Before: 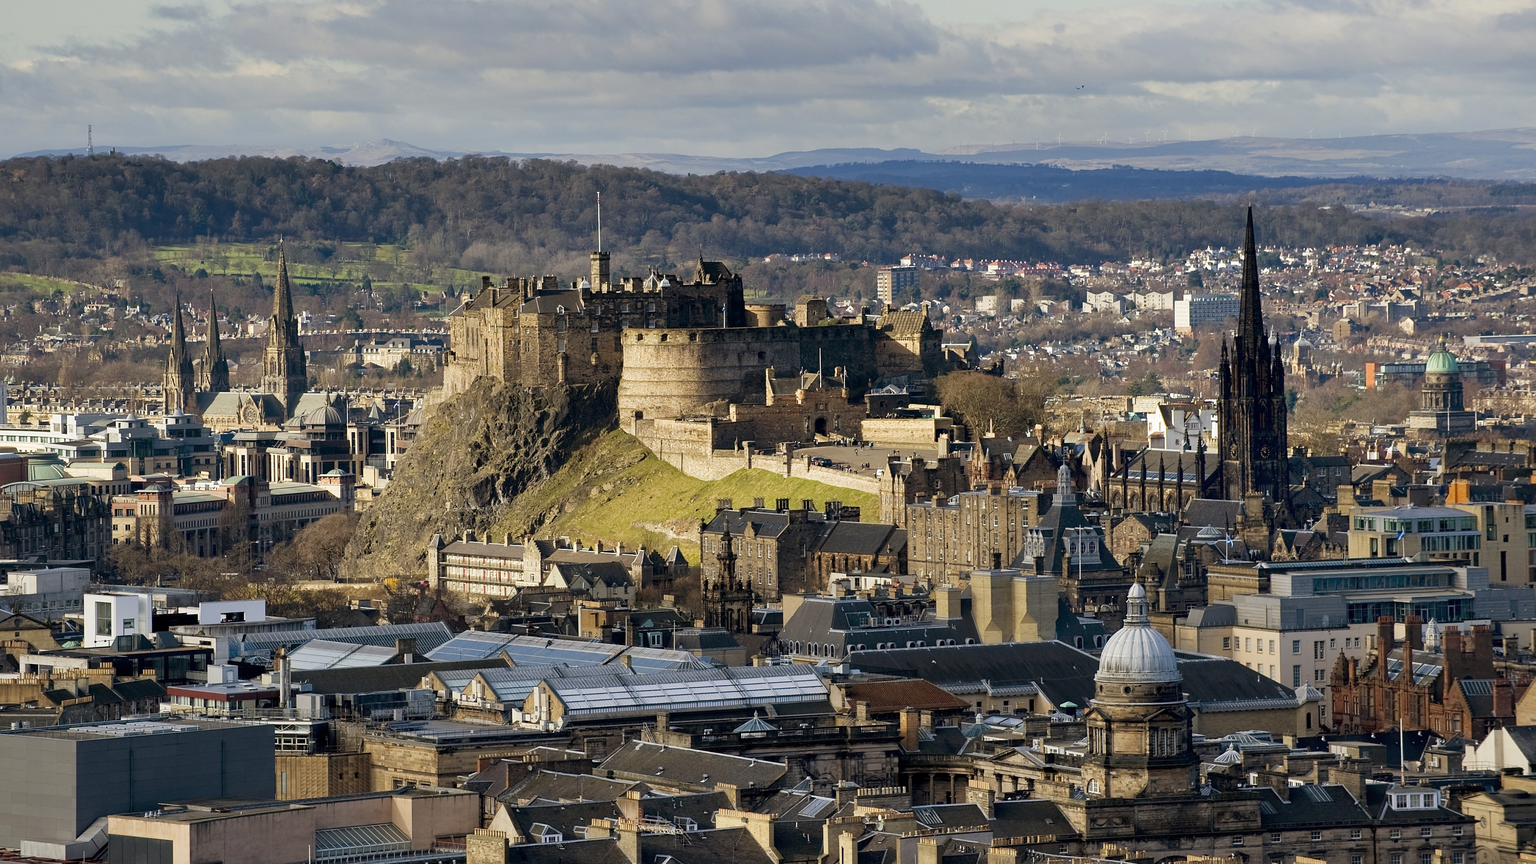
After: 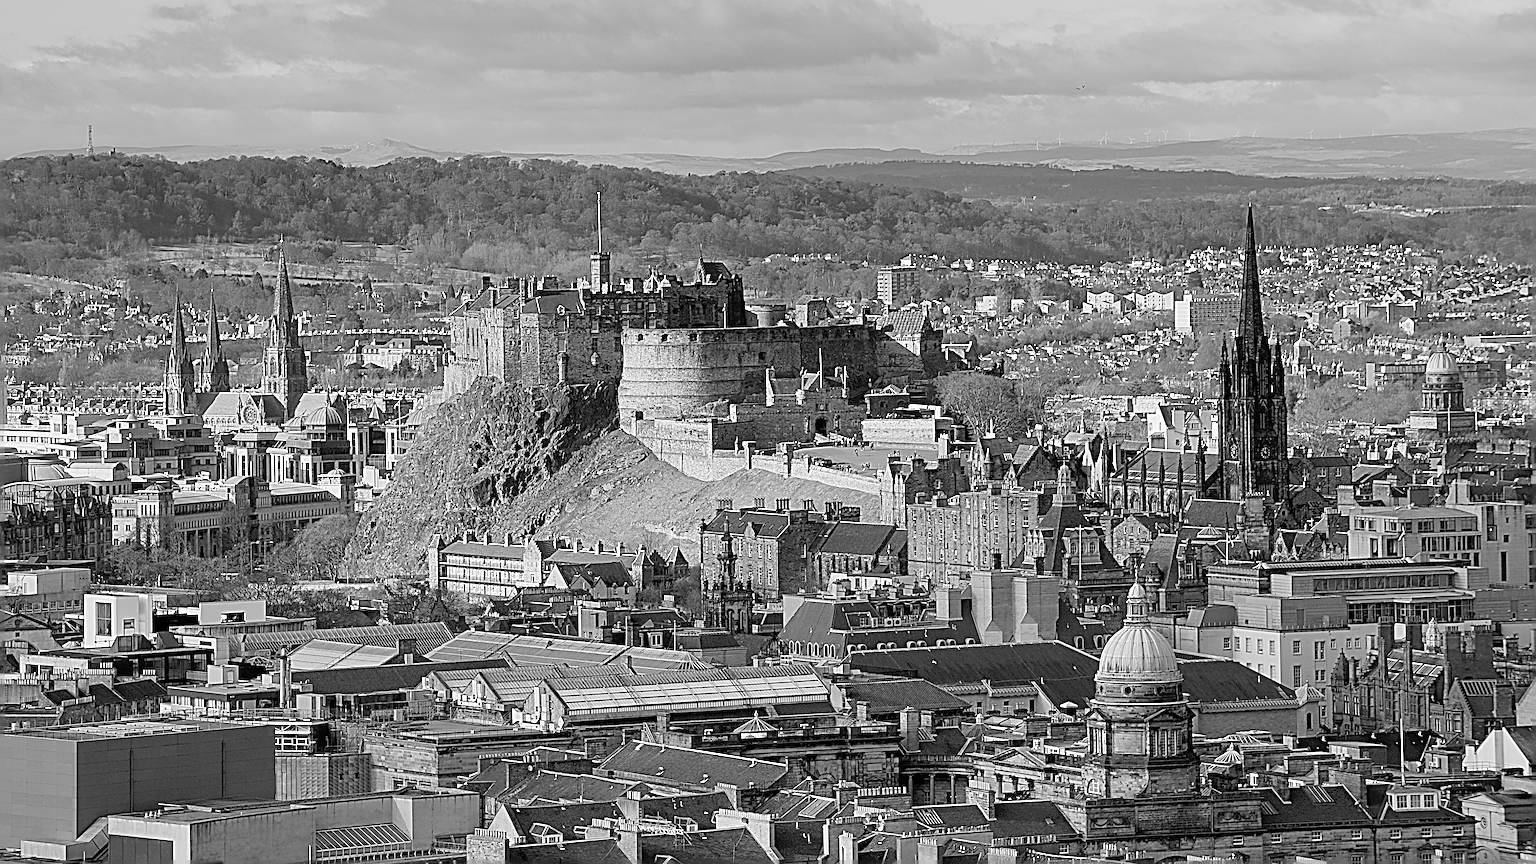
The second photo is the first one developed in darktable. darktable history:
color balance rgb: shadows lift › chroma 1%, shadows lift › hue 113°, highlights gain › chroma 0.2%, highlights gain › hue 333°, perceptual saturation grading › global saturation 20%, perceptual saturation grading › highlights -50%, perceptual saturation grading › shadows 25%, contrast -10%
monochrome: on, module defaults
sharpen: radius 4.001, amount 2
contrast brightness saturation: contrast 0.07, brightness 0.18, saturation 0.4
